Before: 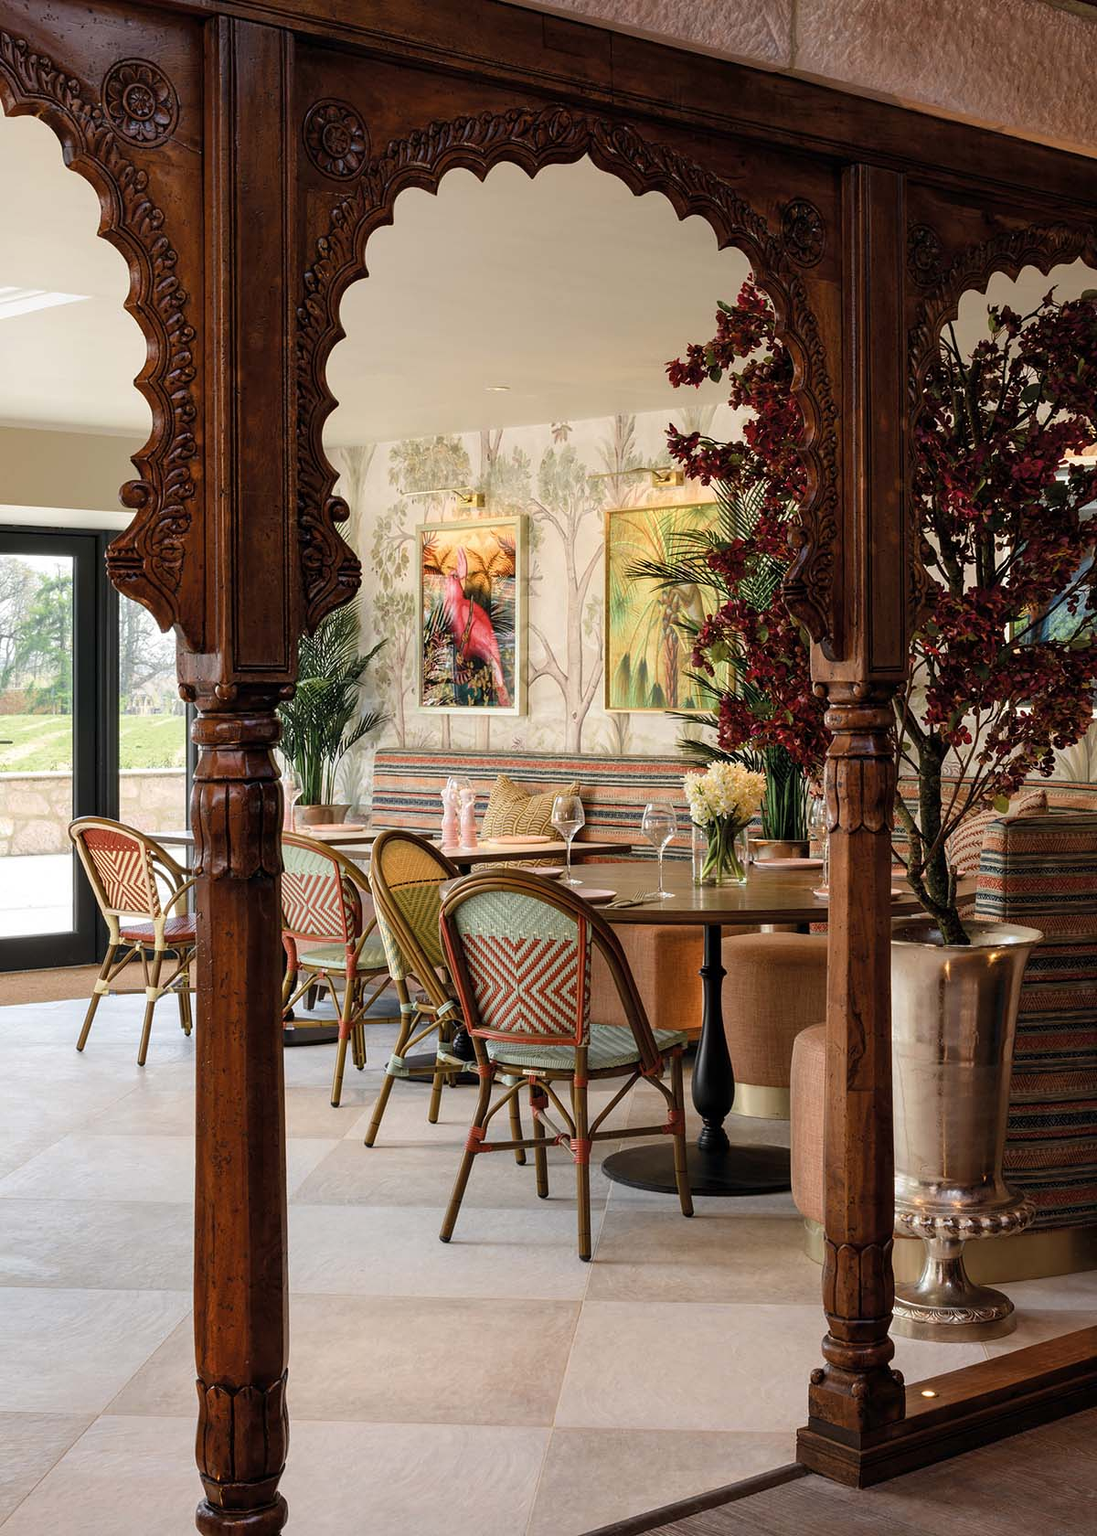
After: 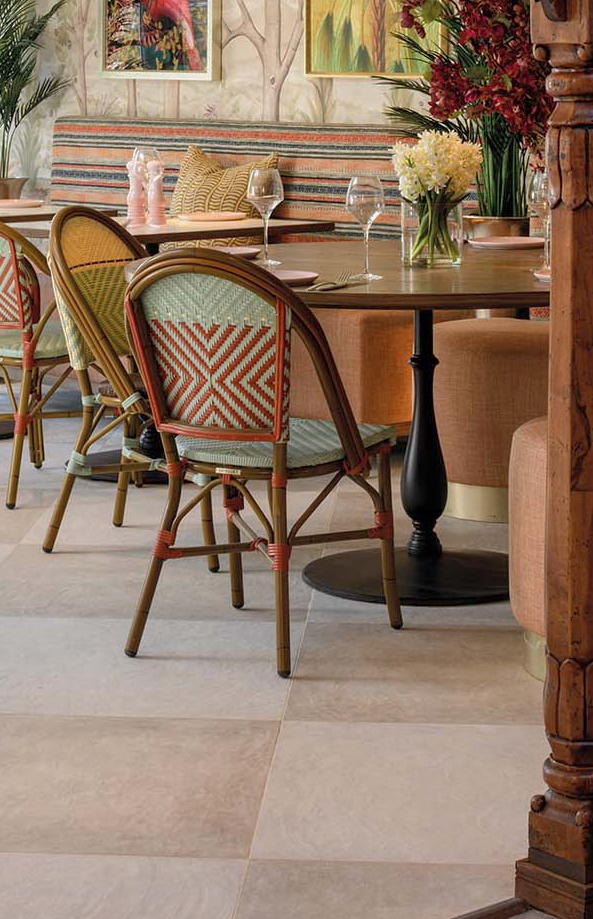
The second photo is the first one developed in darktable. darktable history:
crop: left 29.672%, top 41.786%, right 20.851%, bottom 3.487%
shadows and highlights: on, module defaults
